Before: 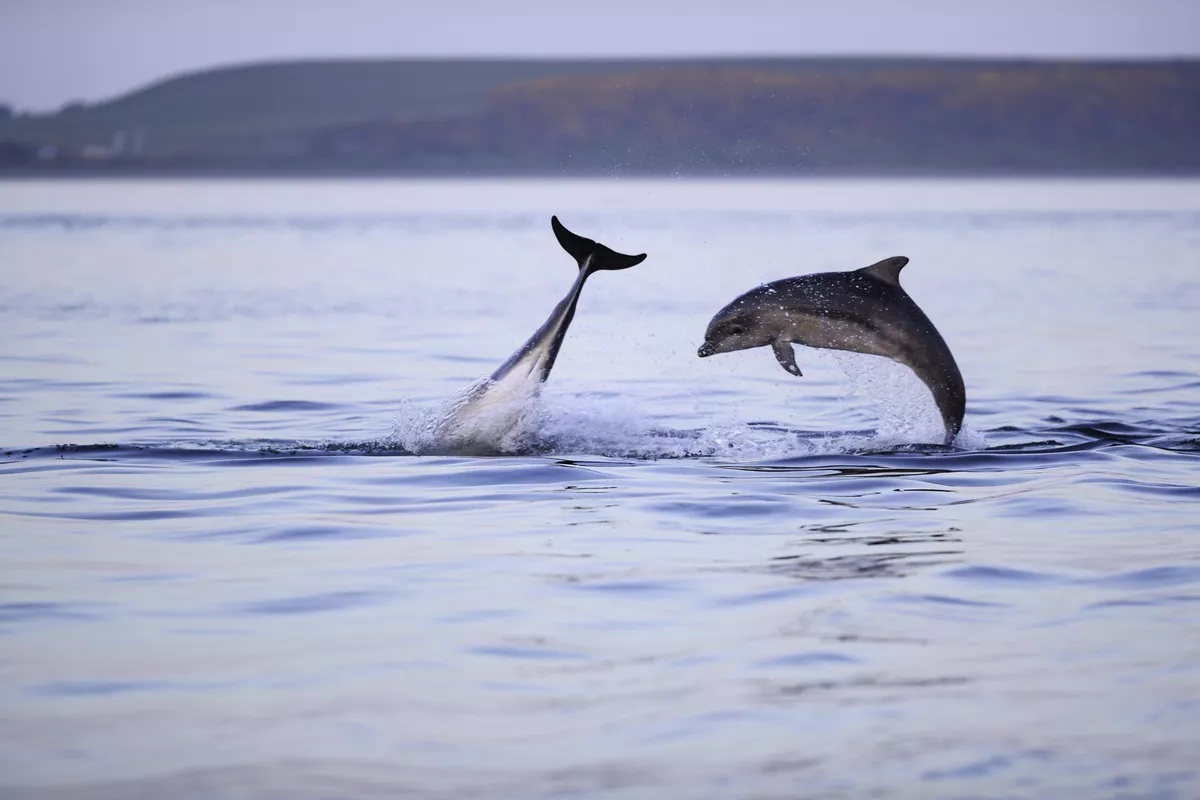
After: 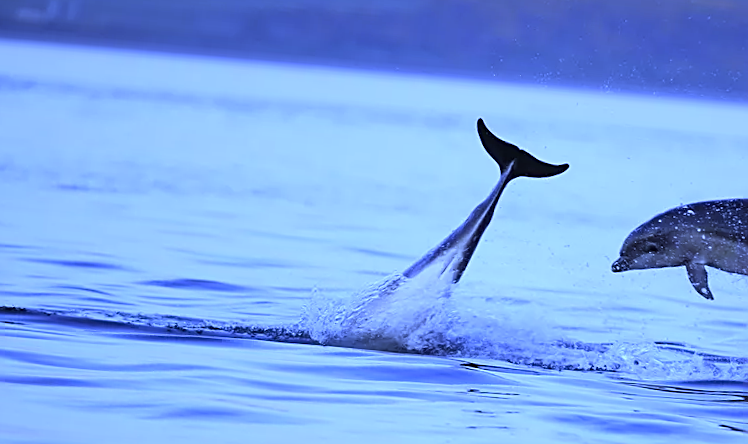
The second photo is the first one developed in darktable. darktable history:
sharpen: on, module defaults
white balance: red 0.766, blue 1.537
crop and rotate: angle -4.99°, left 2.122%, top 6.945%, right 27.566%, bottom 30.519%
